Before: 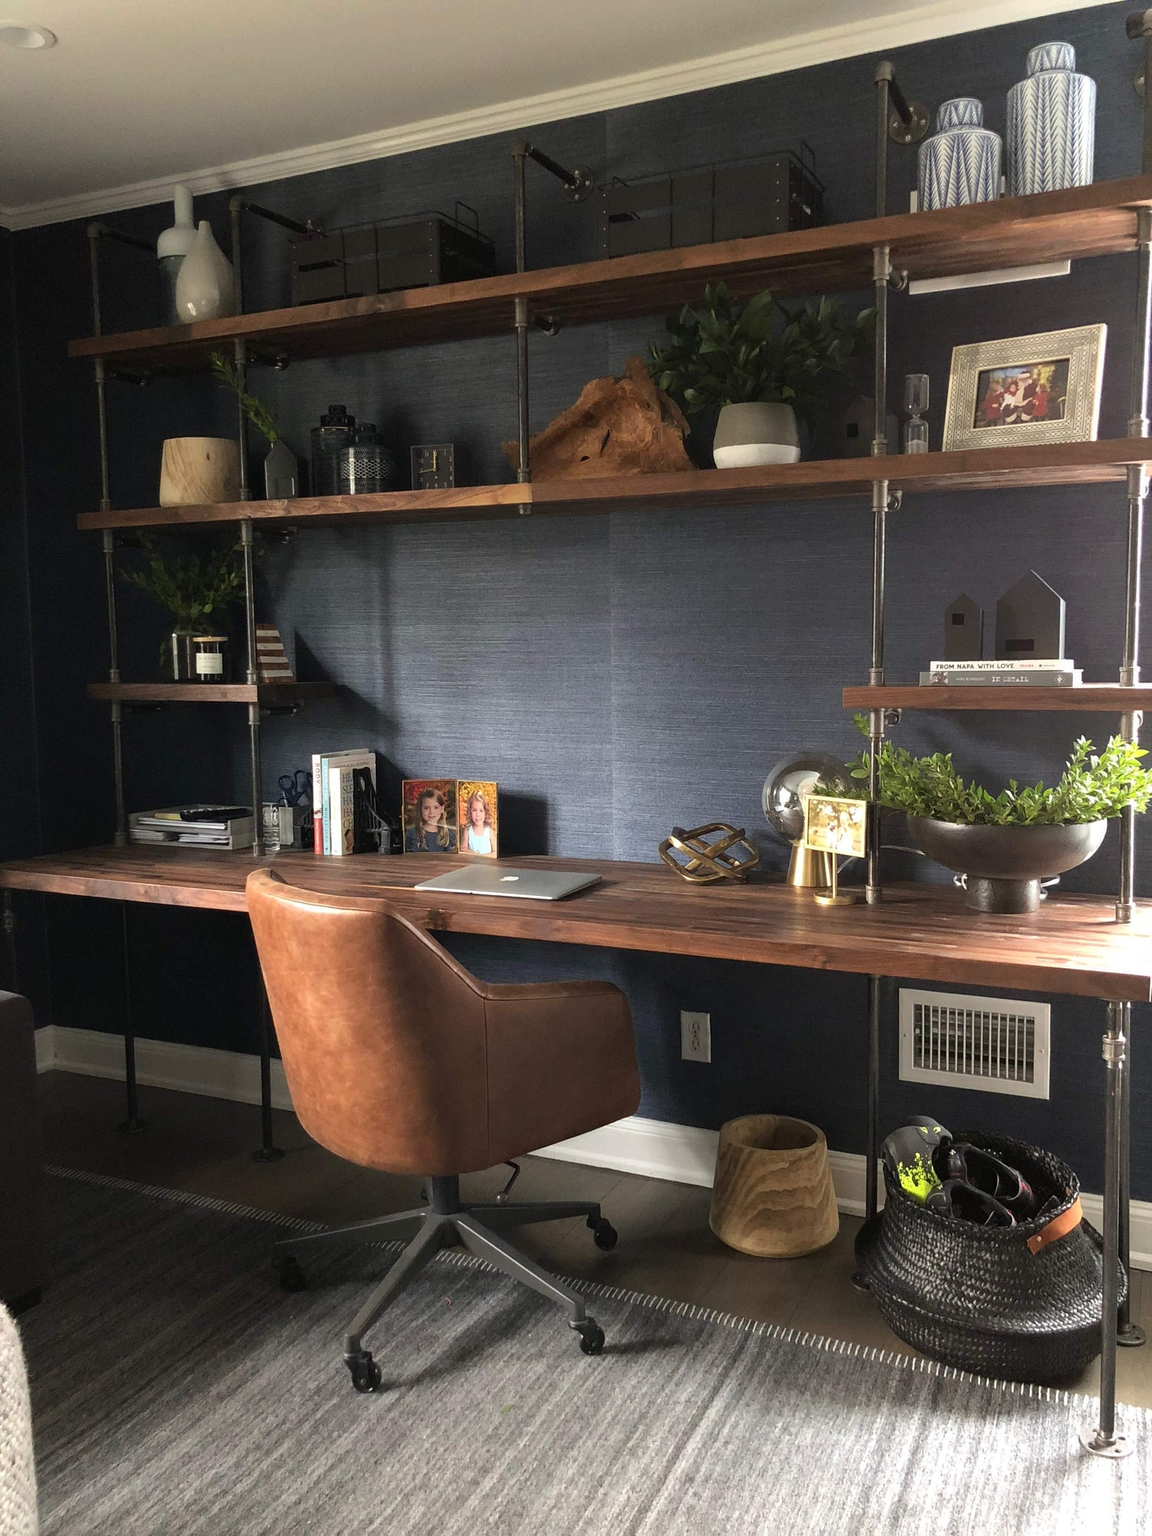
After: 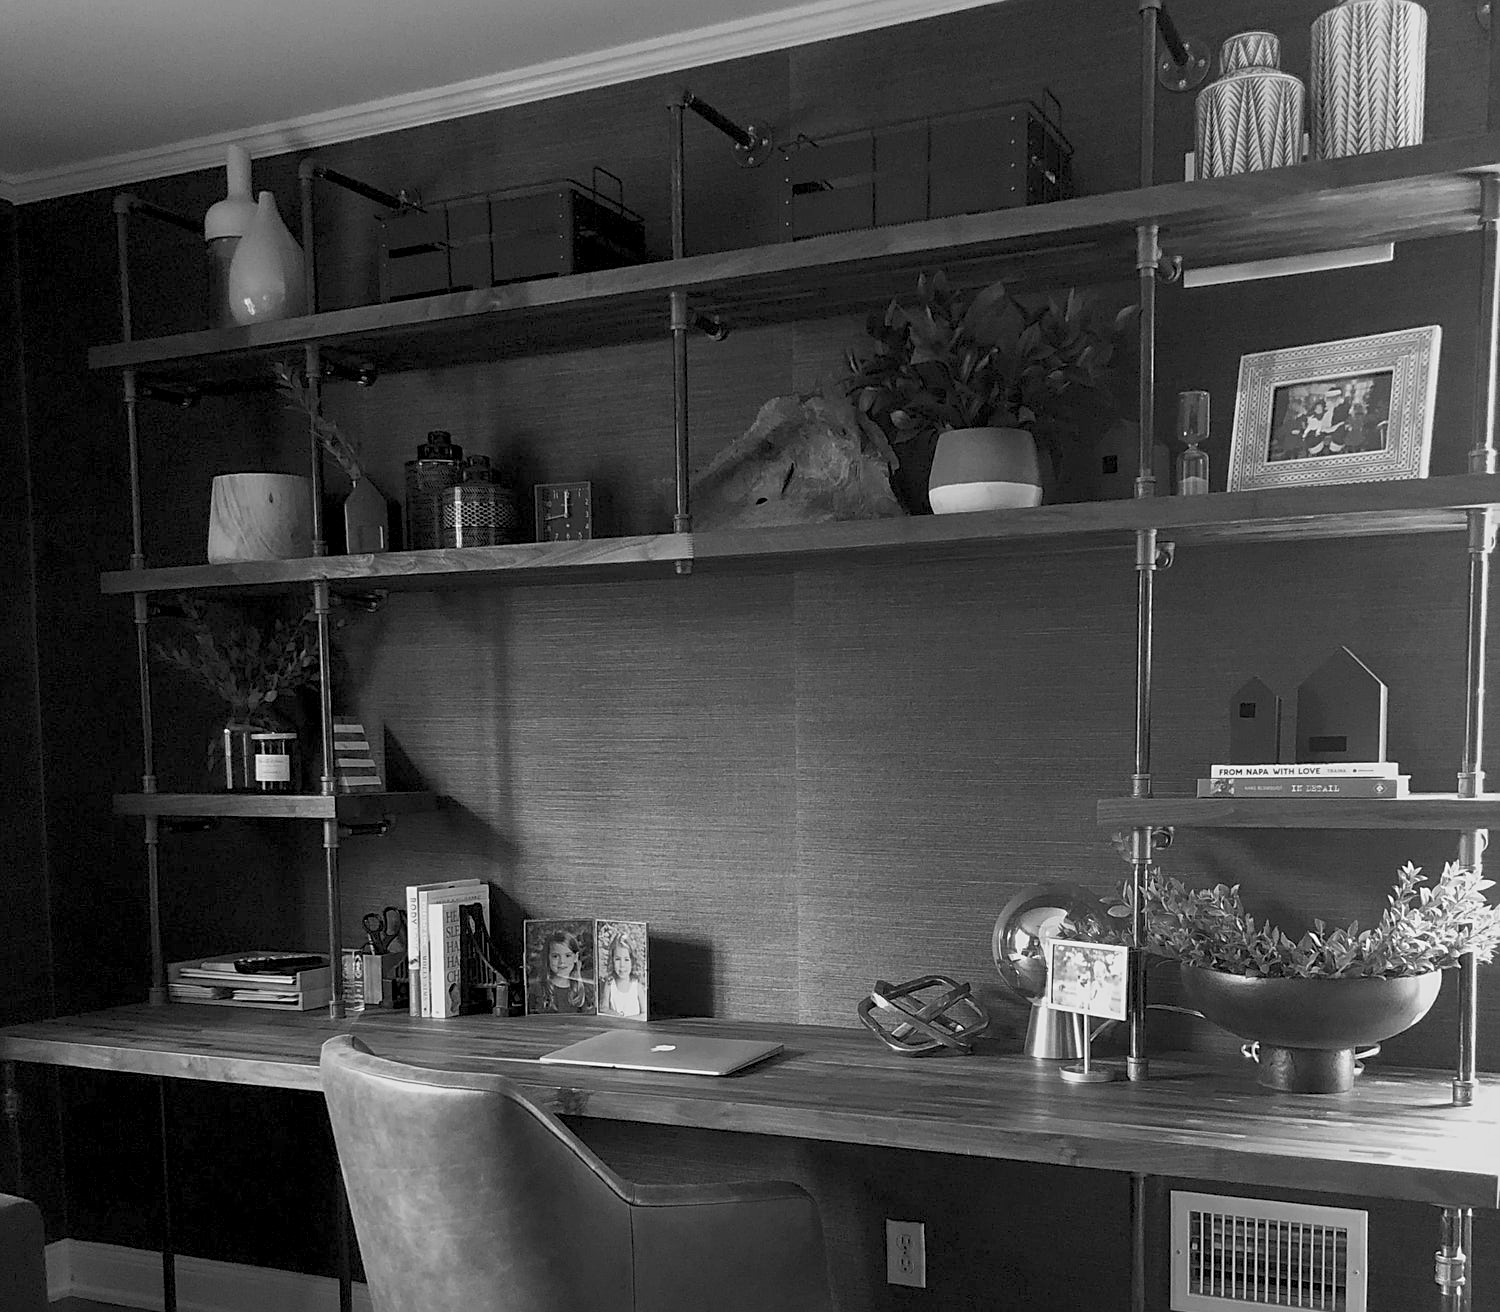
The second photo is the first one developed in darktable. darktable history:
crop and rotate: top 4.848%, bottom 29.503%
monochrome: a -71.75, b 75.82
tone equalizer: on, module defaults
color balance rgb: global offset › luminance -0.5%, perceptual saturation grading › highlights -17.77%, perceptual saturation grading › mid-tones 33.1%, perceptual saturation grading › shadows 50.52%, perceptual brilliance grading › highlights 10.8%, perceptual brilliance grading › shadows -10.8%, global vibrance 24.22%, contrast -25%
sharpen: on, module defaults
levels: mode automatic, black 0.023%, white 99.97%, levels [0.062, 0.494, 0.925]
